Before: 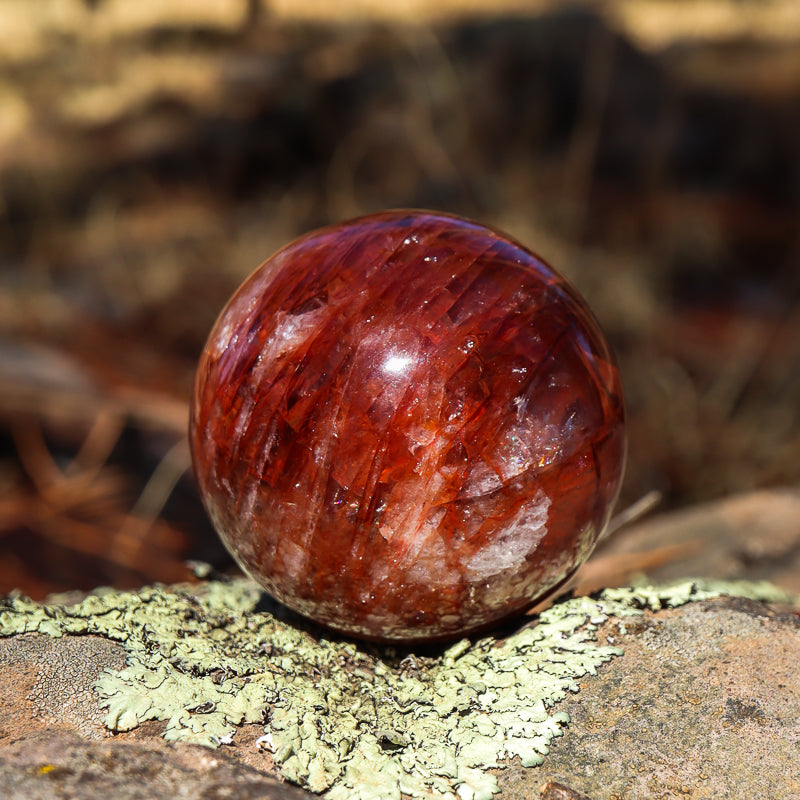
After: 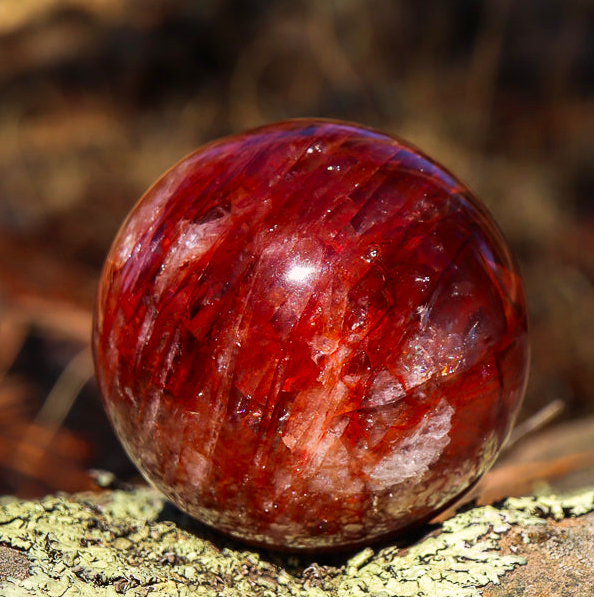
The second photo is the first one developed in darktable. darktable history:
color correction: highlights a* 3.53, highlights b* 1.9, saturation 1.19
crop and rotate: left 12.161%, top 11.384%, right 13.572%, bottom 13.894%
